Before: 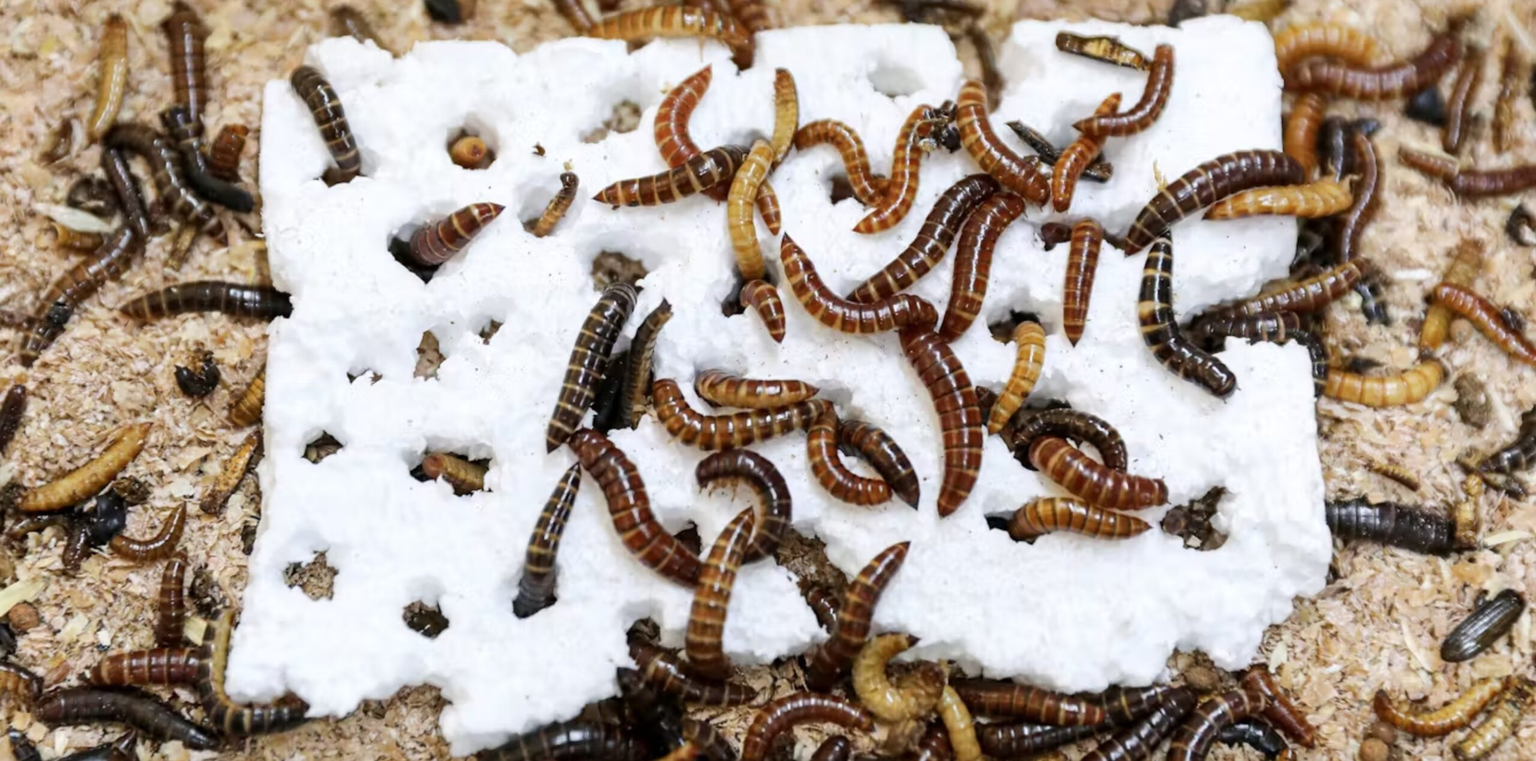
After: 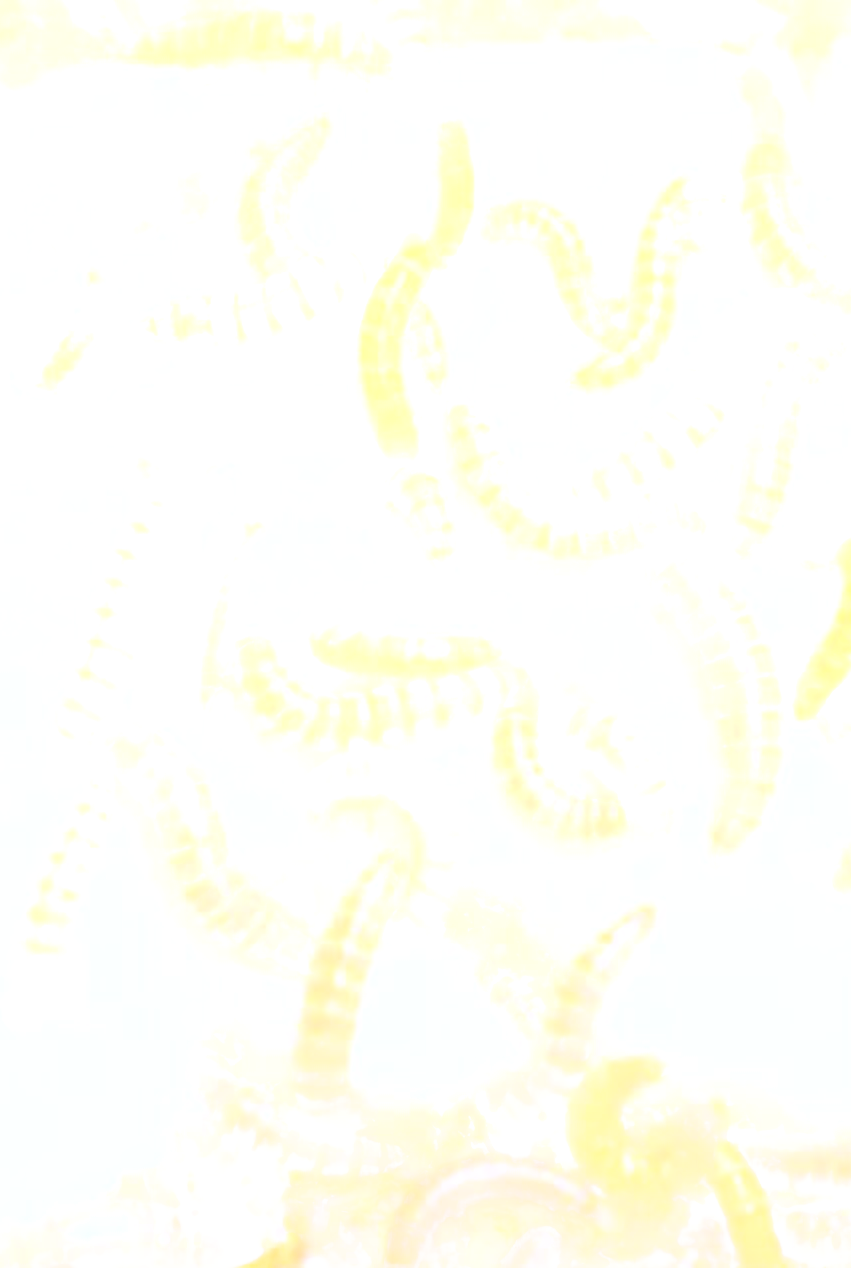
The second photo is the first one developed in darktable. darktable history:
contrast brightness saturation: contrast 0.28
filmic rgb: black relative exposure -7.65 EV, white relative exposure 4.56 EV, hardness 3.61
shadows and highlights: radius 44.78, white point adjustment 6.64, compress 79.65%, highlights color adjustment 78.42%, soften with gaussian
crop: left 33.36%, right 33.36%
bloom: size 85%, threshold 5%, strength 85%
